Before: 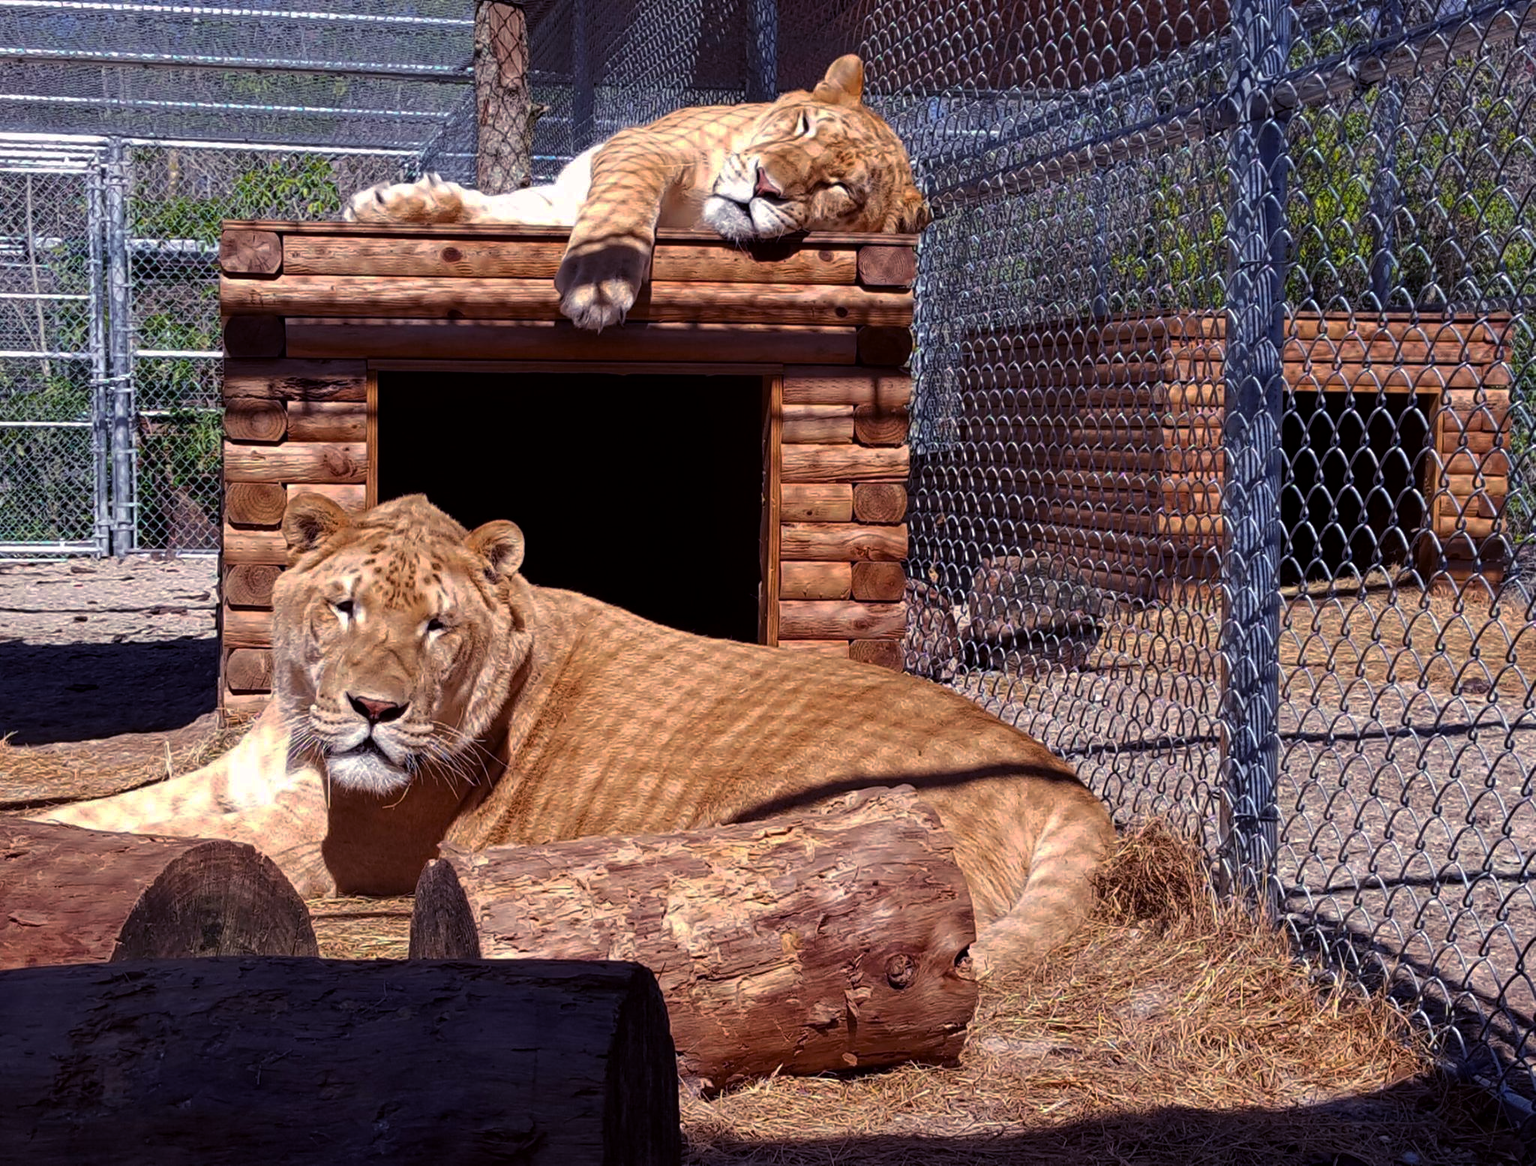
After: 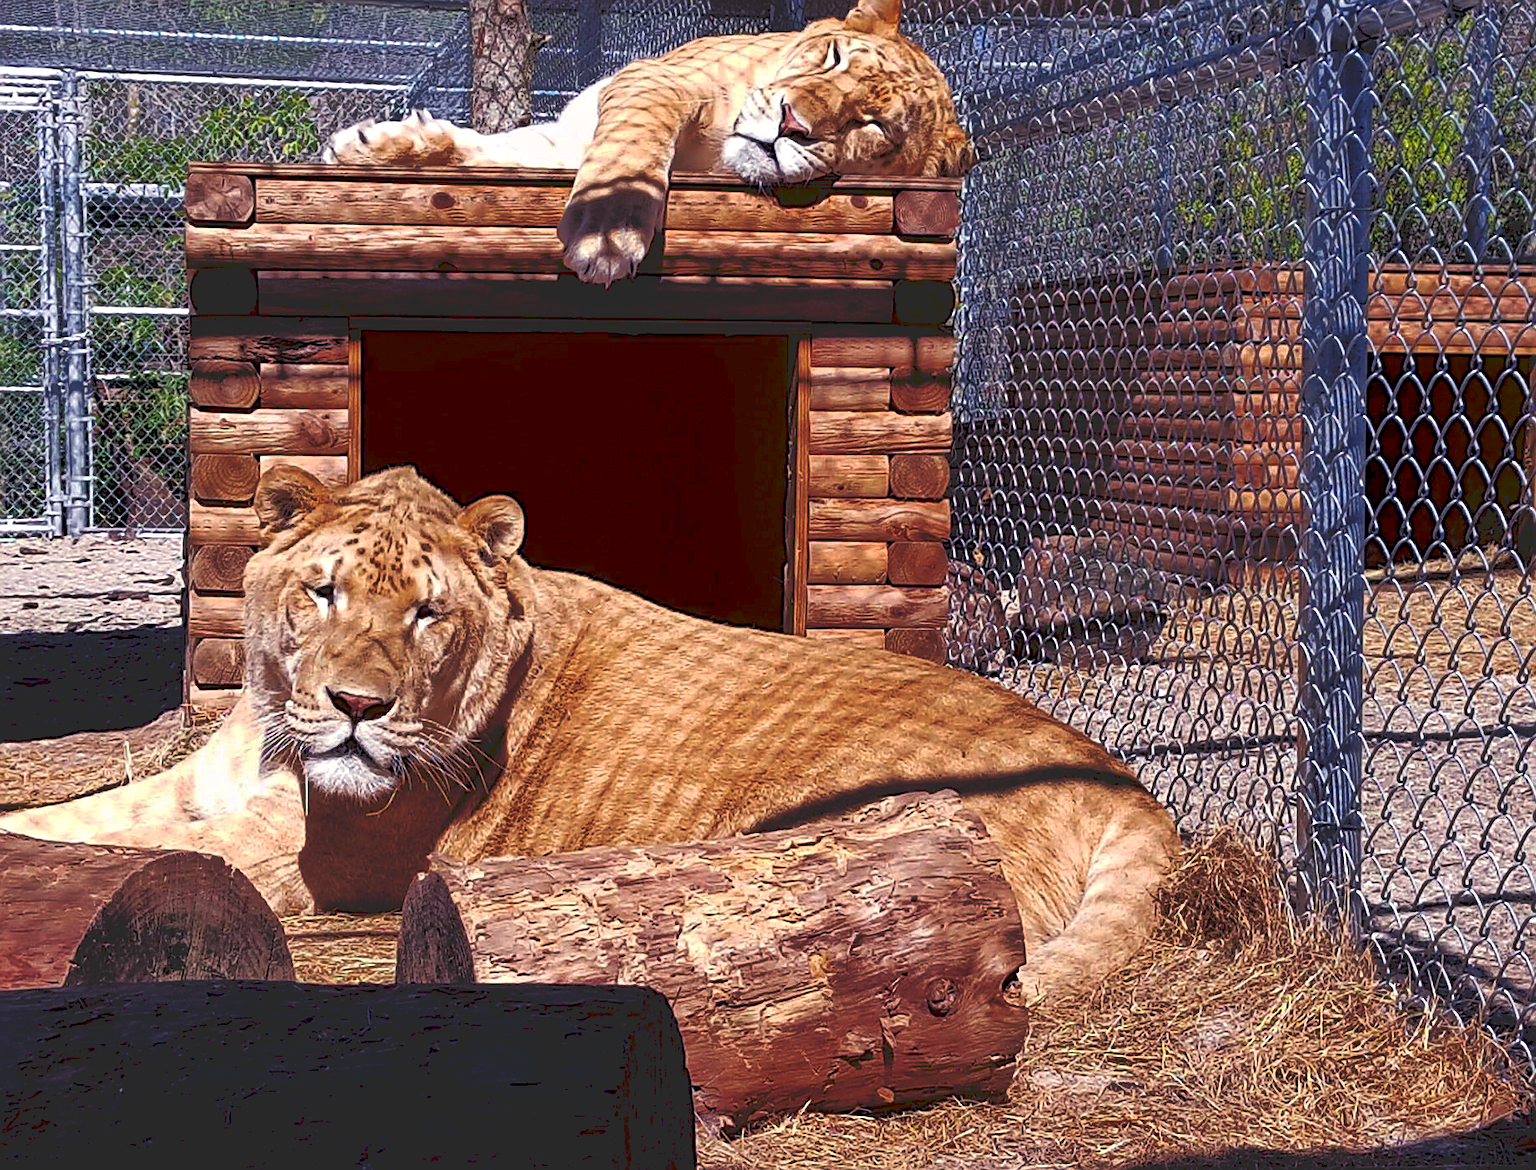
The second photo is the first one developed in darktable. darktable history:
tone equalizer: -8 EV -0.509 EV, -7 EV -0.288 EV, -6 EV -0.1 EV, -5 EV 0.401 EV, -4 EV 0.962 EV, -3 EV 0.773 EV, -2 EV -0.014 EV, -1 EV 0.141 EV, +0 EV -0.013 EV
sharpen: on, module defaults
crop: left 3.484%, top 6.394%, right 6.571%, bottom 3.241%
tone curve: curves: ch0 [(0, 0) (0.003, 0.161) (0.011, 0.161) (0.025, 0.161) (0.044, 0.161) (0.069, 0.161) (0.1, 0.161) (0.136, 0.163) (0.177, 0.179) (0.224, 0.207) (0.277, 0.243) (0.335, 0.292) (0.399, 0.361) (0.468, 0.452) (0.543, 0.547) (0.623, 0.638) (0.709, 0.731) (0.801, 0.826) (0.898, 0.911) (1, 1)], preserve colors none
